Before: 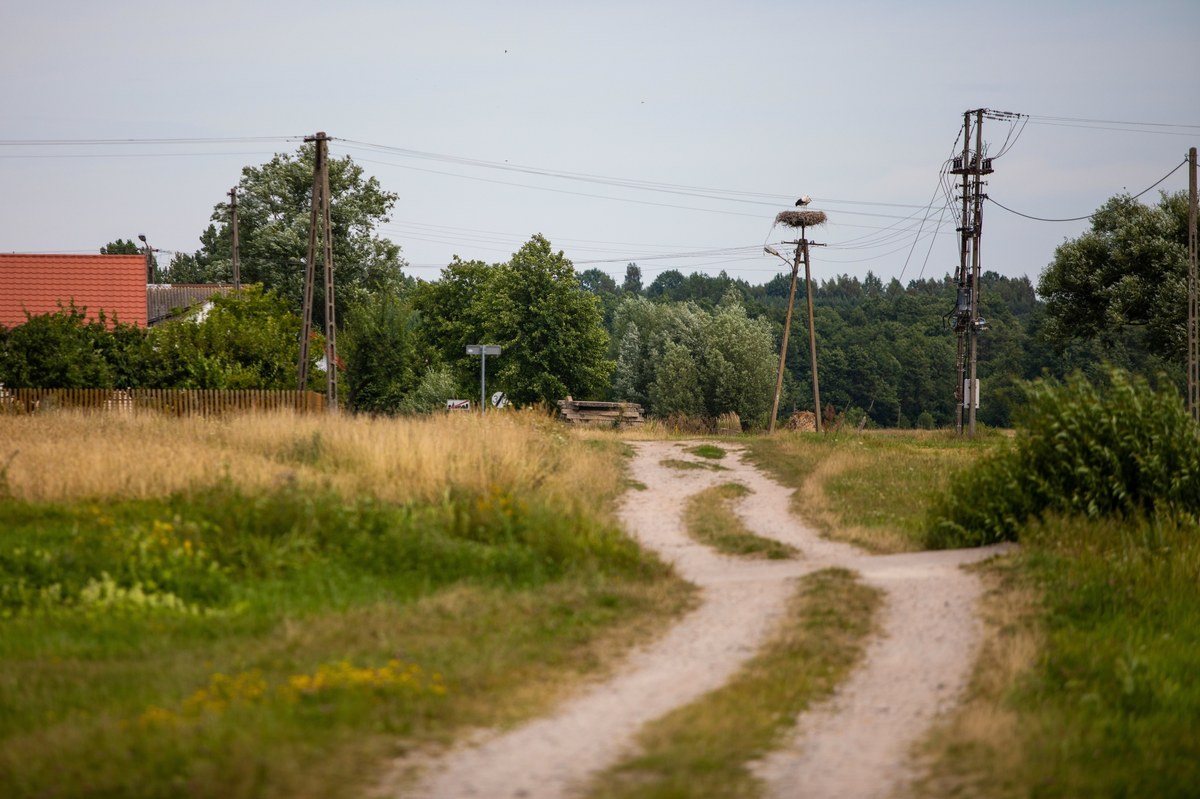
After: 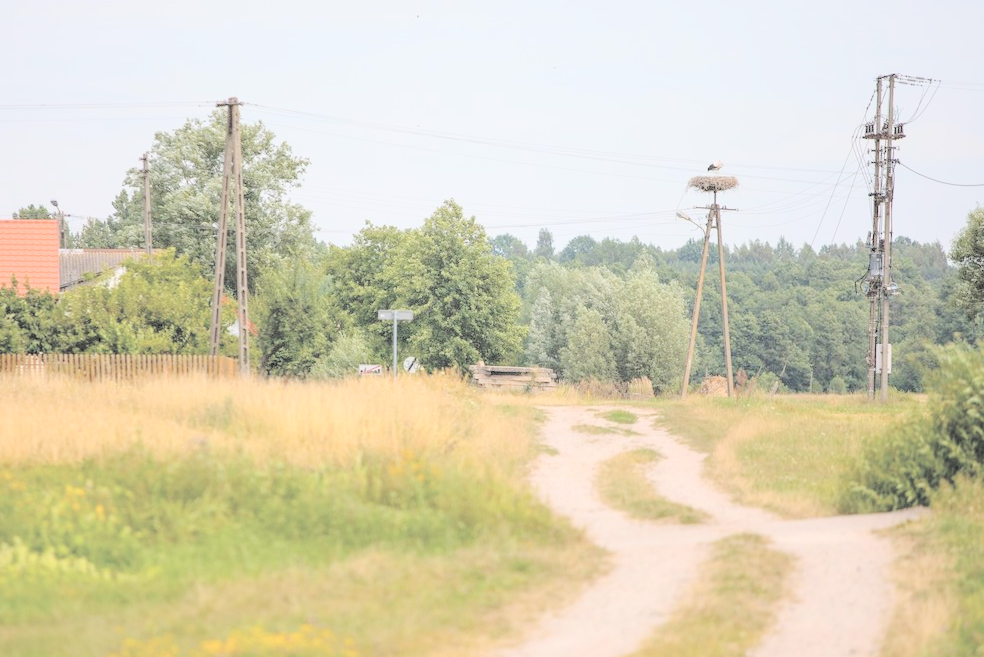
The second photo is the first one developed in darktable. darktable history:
crop and rotate: left 7.382%, top 4.438%, right 10.554%, bottom 13.262%
contrast brightness saturation: brightness 0.994
tone curve: curves: ch0 [(0, 0.01) (0.052, 0.045) (0.136, 0.133) (0.29, 0.332) (0.453, 0.531) (0.676, 0.751) (0.89, 0.919) (1, 1)]; ch1 [(0, 0) (0.094, 0.081) (0.285, 0.299) (0.385, 0.403) (0.447, 0.429) (0.495, 0.496) (0.544, 0.552) (0.589, 0.612) (0.722, 0.728) (1, 1)]; ch2 [(0, 0) (0.257, 0.217) (0.43, 0.421) (0.498, 0.507) (0.531, 0.544) (0.56, 0.579) (0.625, 0.642) (1, 1)], preserve colors none
